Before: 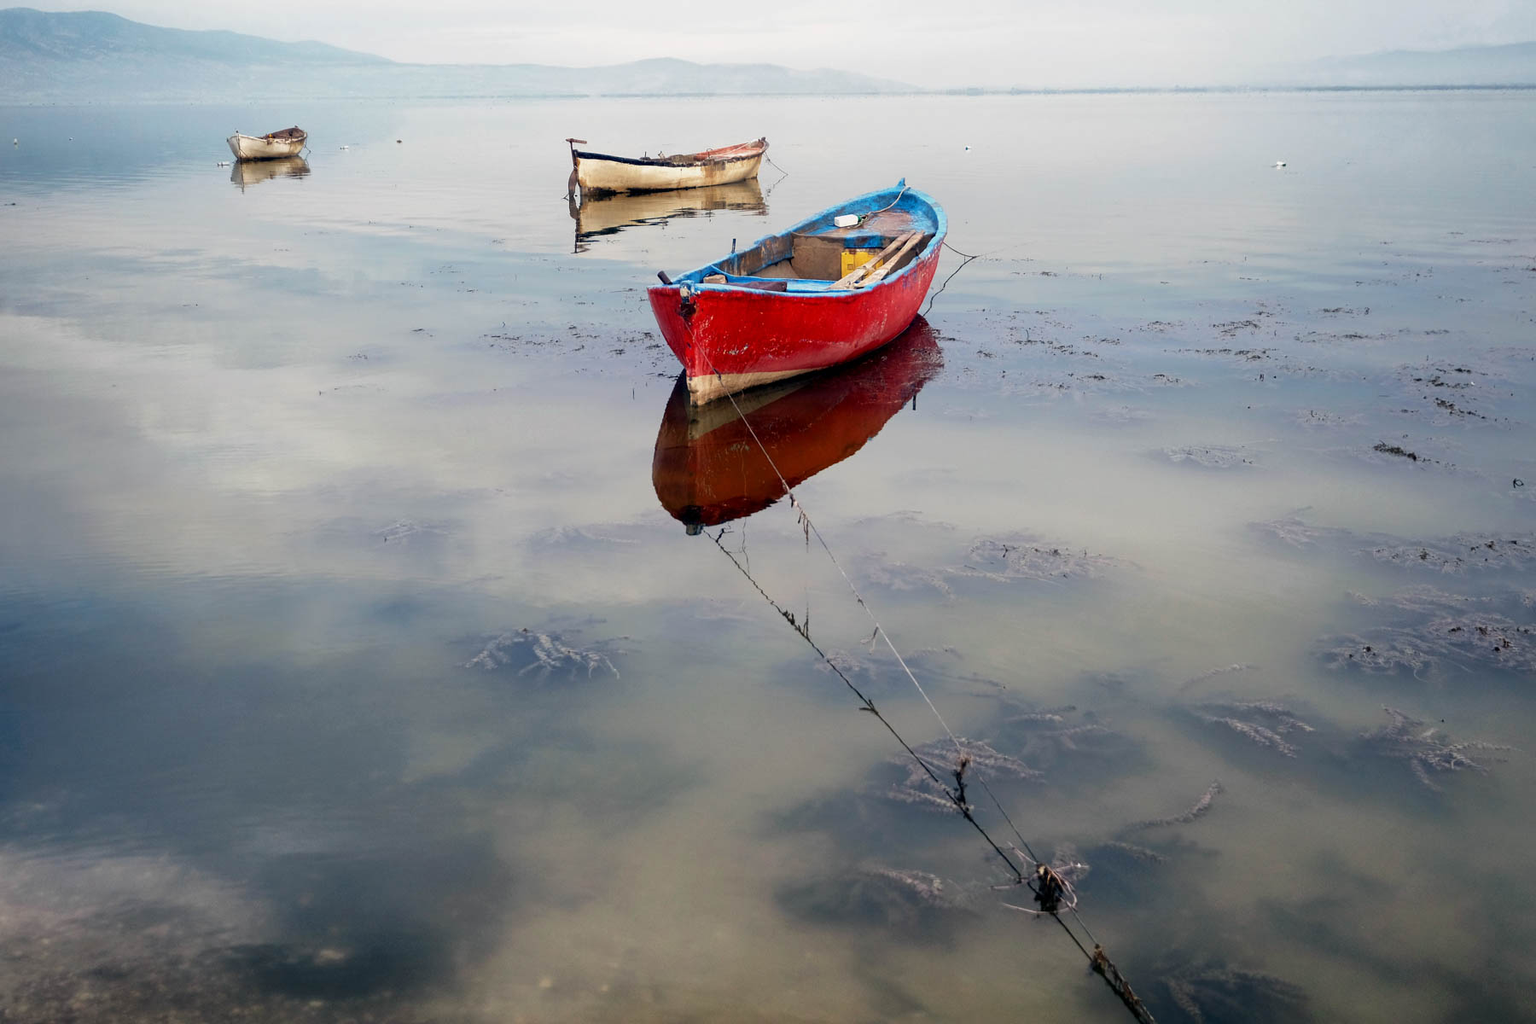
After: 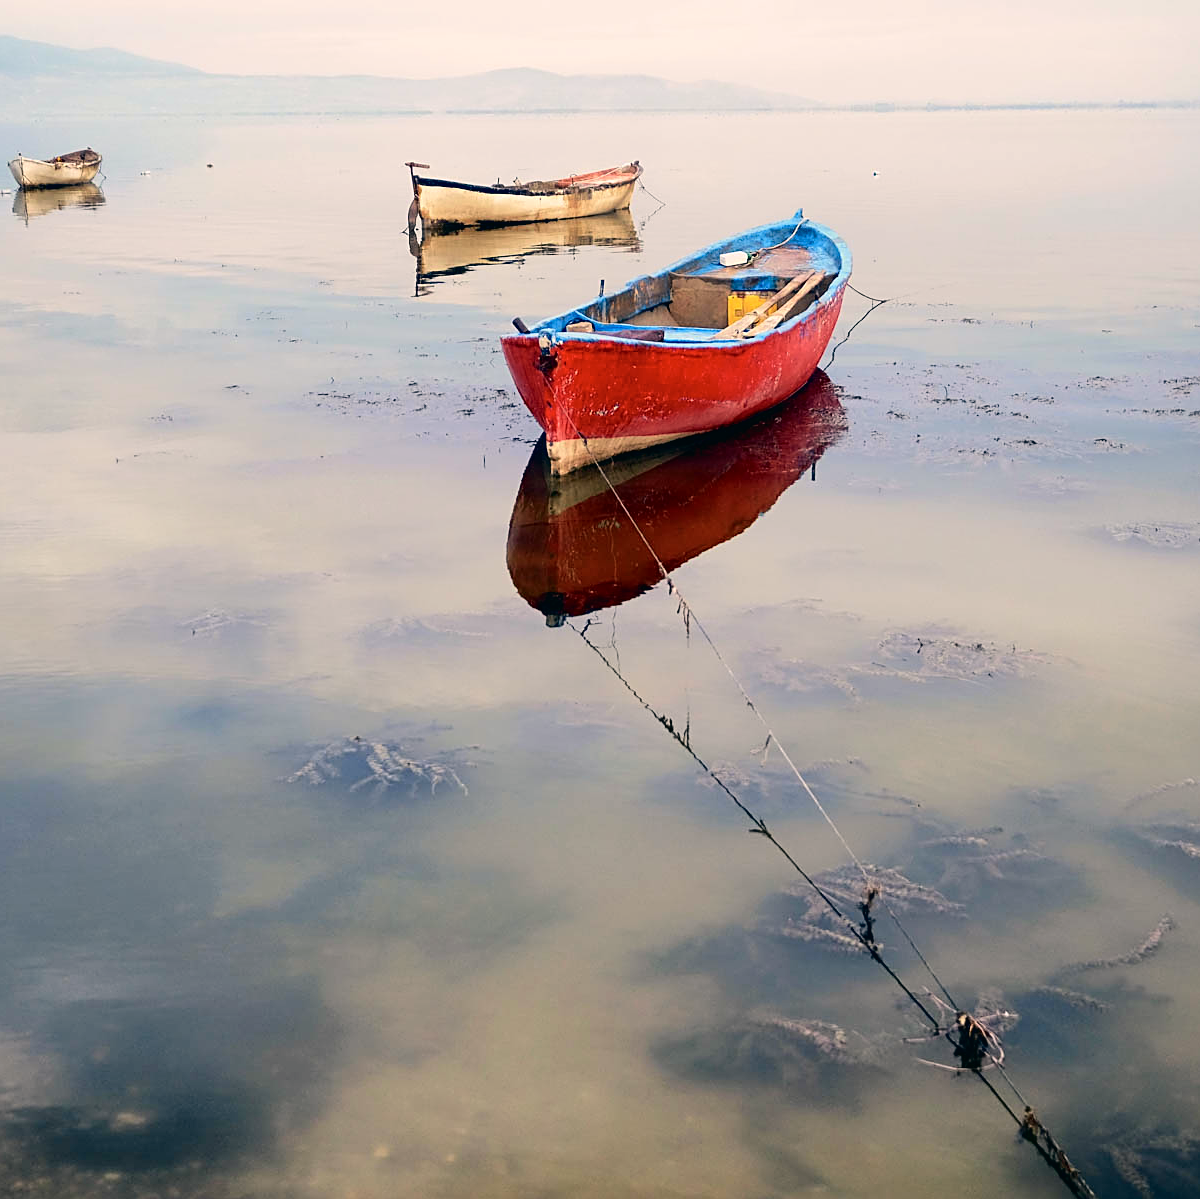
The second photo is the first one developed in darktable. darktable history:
crop and rotate: left 14.376%, right 18.938%
tone curve: curves: ch0 [(0, 0.01) (0.052, 0.045) (0.136, 0.133) (0.29, 0.332) (0.453, 0.531) (0.676, 0.751) (0.89, 0.919) (1, 1)]; ch1 [(0, 0) (0.094, 0.081) (0.285, 0.299) (0.385, 0.403) (0.446, 0.443) (0.495, 0.496) (0.544, 0.552) (0.589, 0.612) (0.722, 0.728) (1, 1)]; ch2 [(0, 0) (0.257, 0.217) (0.43, 0.421) (0.498, 0.507) (0.531, 0.544) (0.56, 0.579) (0.625, 0.642) (1, 1)], color space Lab, independent channels, preserve colors none
color correction: highlights a* 5.44, highlights b* 5.32, shadows a* -4.77, shadows b* -5.26
sharpen: on, module defaults
